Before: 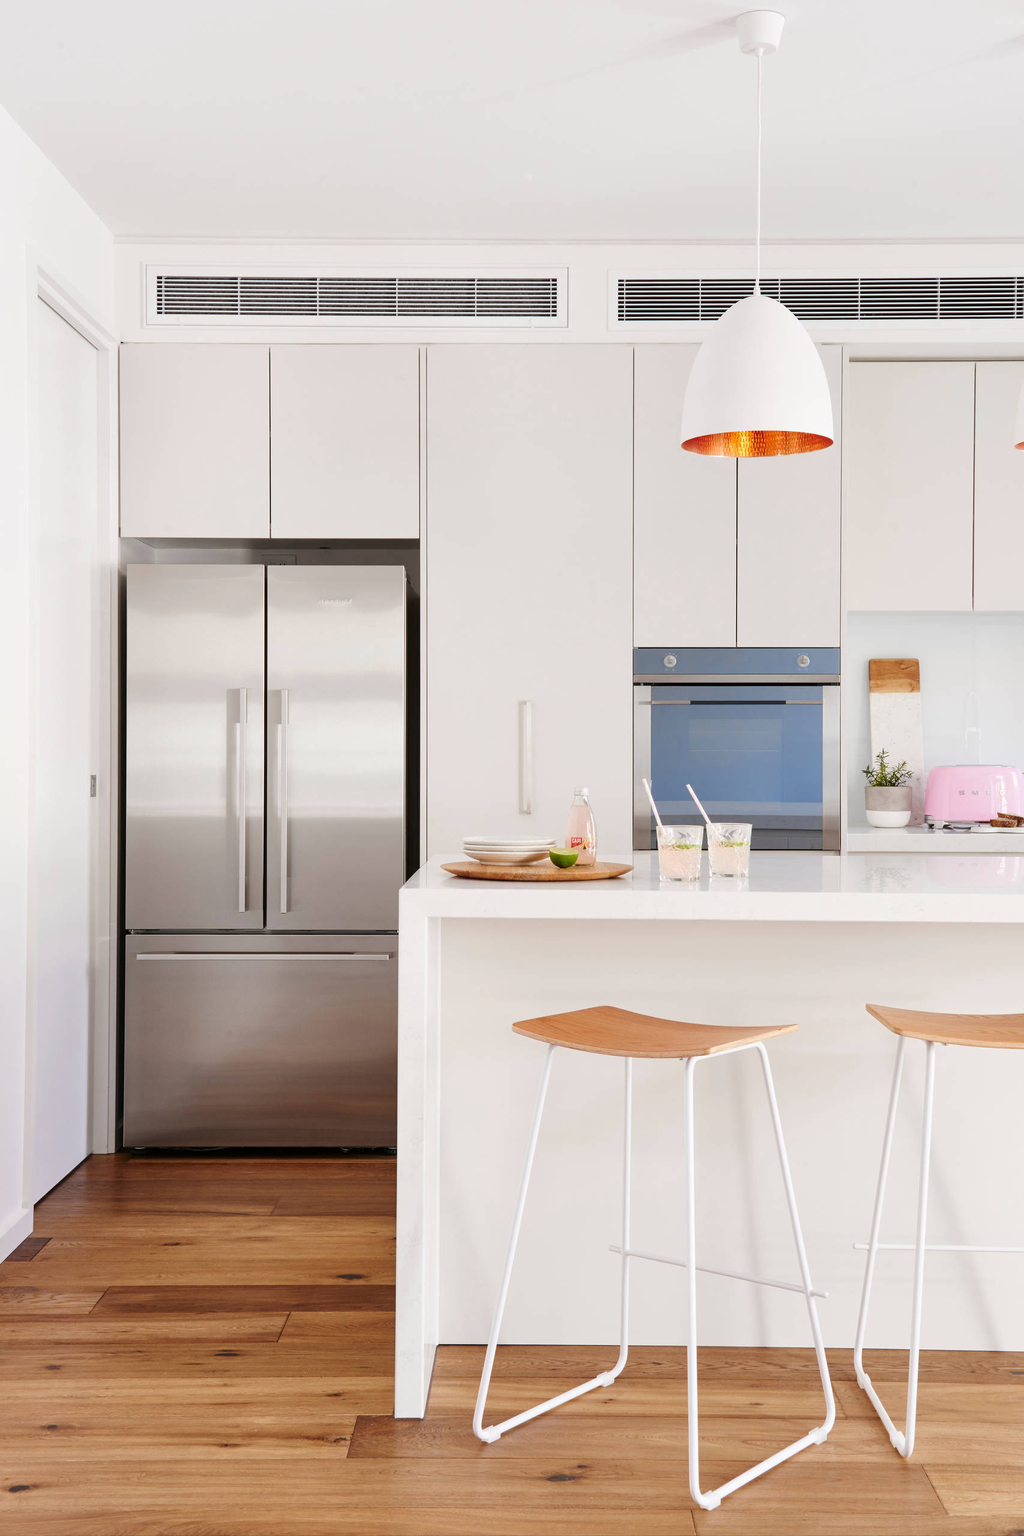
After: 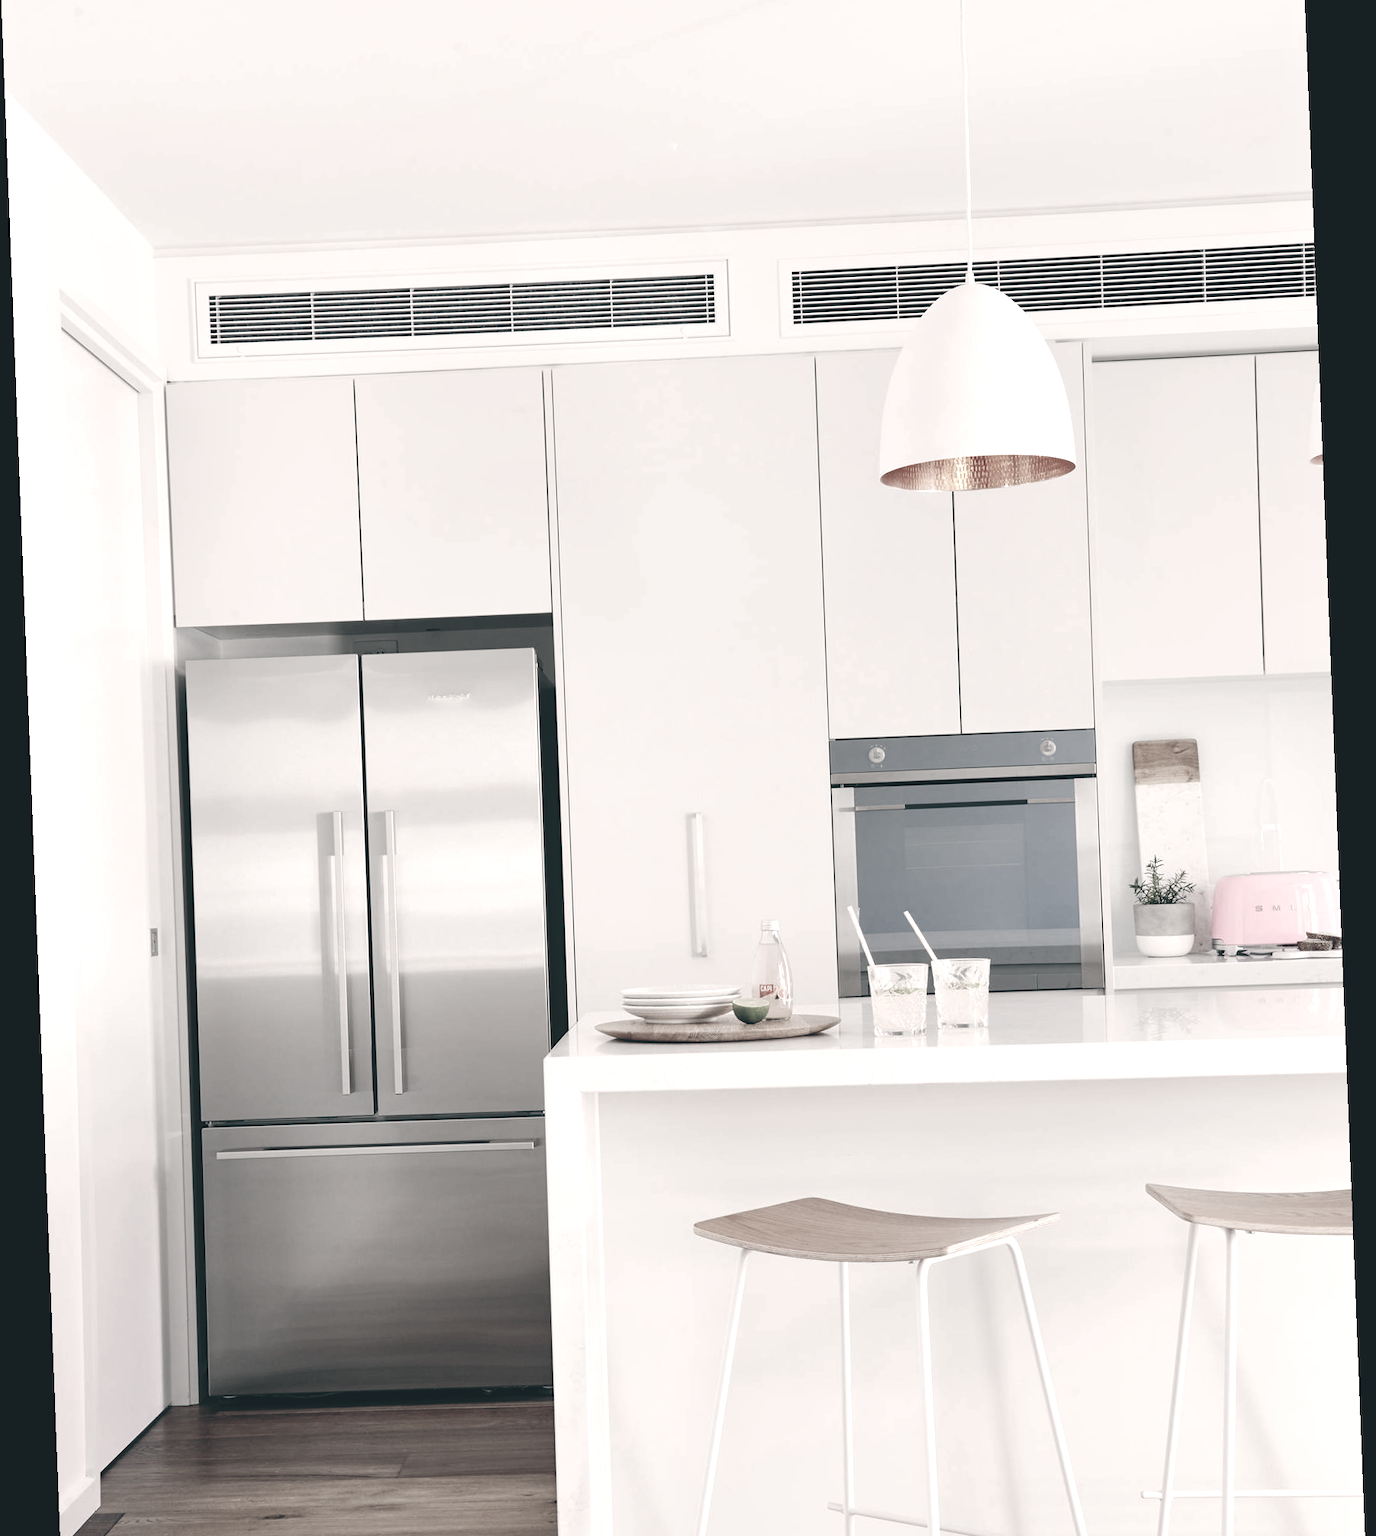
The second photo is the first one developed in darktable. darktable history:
tone equalizer: on, module defaults
color zones: curves: ch1 [(0, 0.34) (0.143, 0.164) (0.286, 0.152) (0.429, 0.176) (0.571, 0.173) (0.714, 0.188) (0.857, 0.199) (1, 0.34)]
color balance rgb: linear chroma grading › shadows 32%, linear chroma grading › global chroma -2%, linear chroma grading › mid-tones 4%, perceptual saturation grading › global saturation -2%, perceptual saturation grading › highlights -8%, perceptual saturation grading › mid-tones 8%, perceptual saturation grading › shadows 4%, perceptual brilliance grading › highlights 8%, perceptual brilliance grading › mid-tones 4%, perceptual brilliance grading › shadows 2%, global vibrance 16%, saturation formula JzAzBz (2021)
rotate and perspective: rotation -2.22°, lens shift (horizontal) -0.022, automatic cropping off
crop: top 5.667%, bottom 17.637%
color correction: saturation 0.57
color balance: lift [1.006, 0.985, 1.002, 1.015], gamma [1, 0.953, 1.008, 1.047], gain [1.076, 1.13, 1.004, 0.87]
